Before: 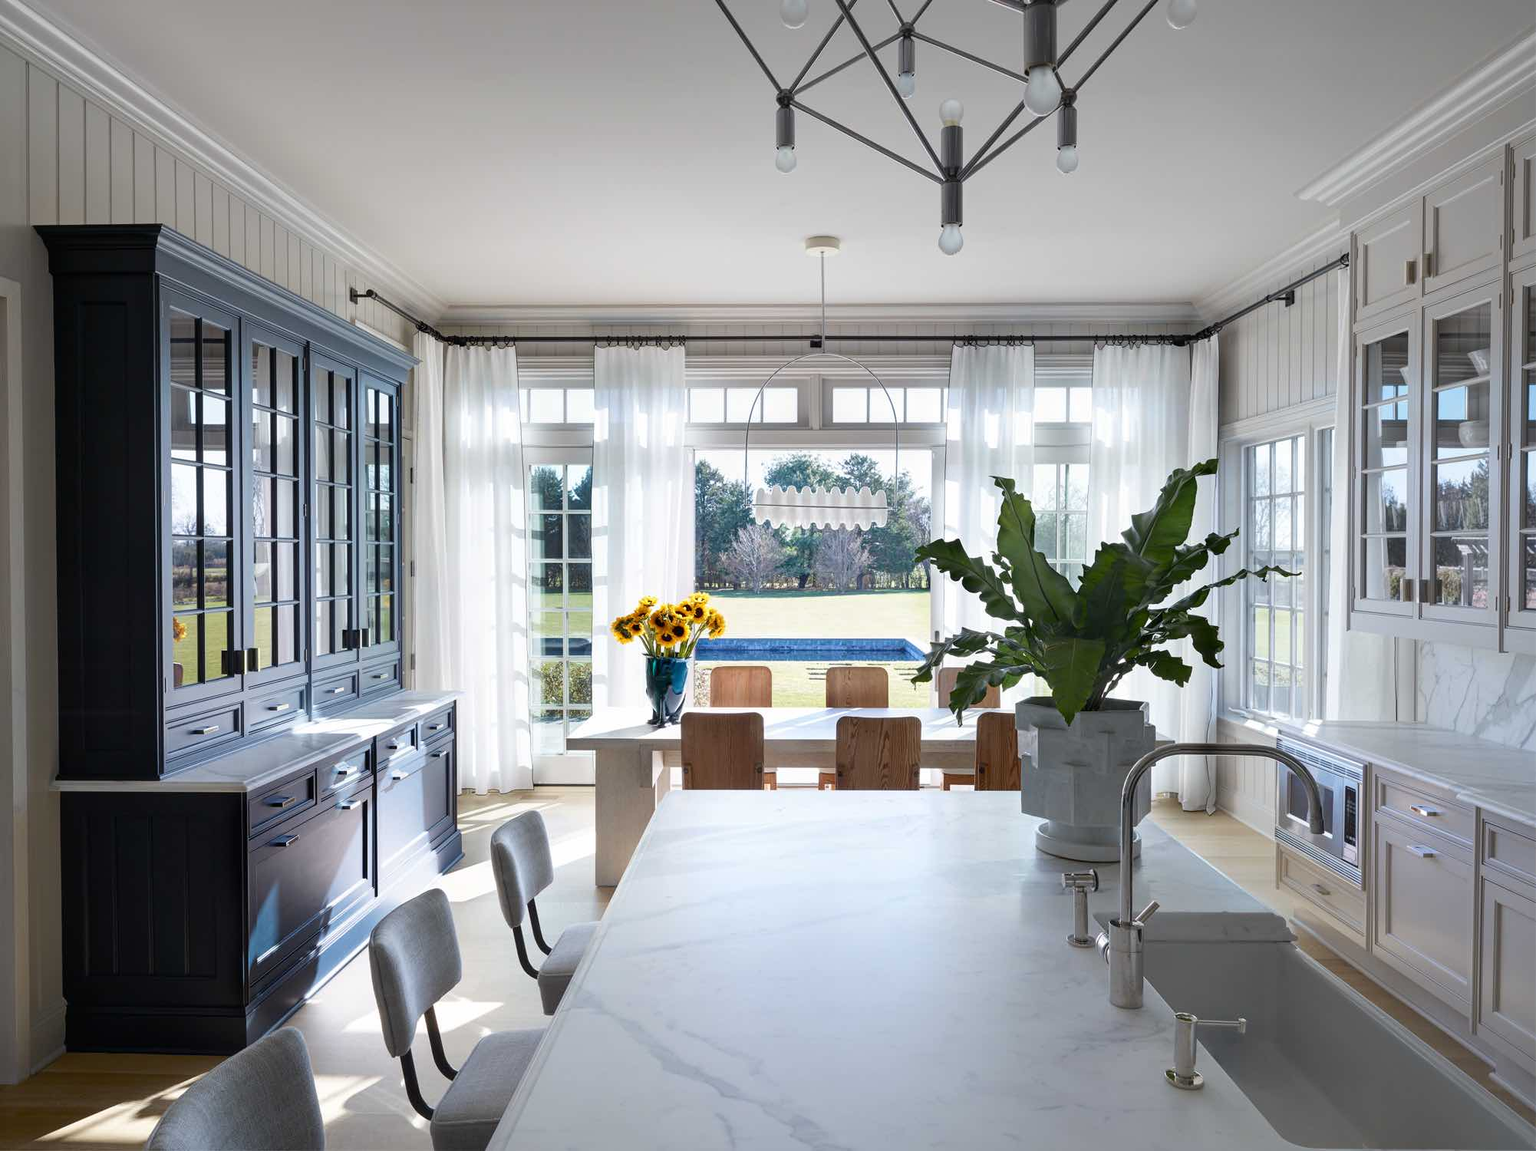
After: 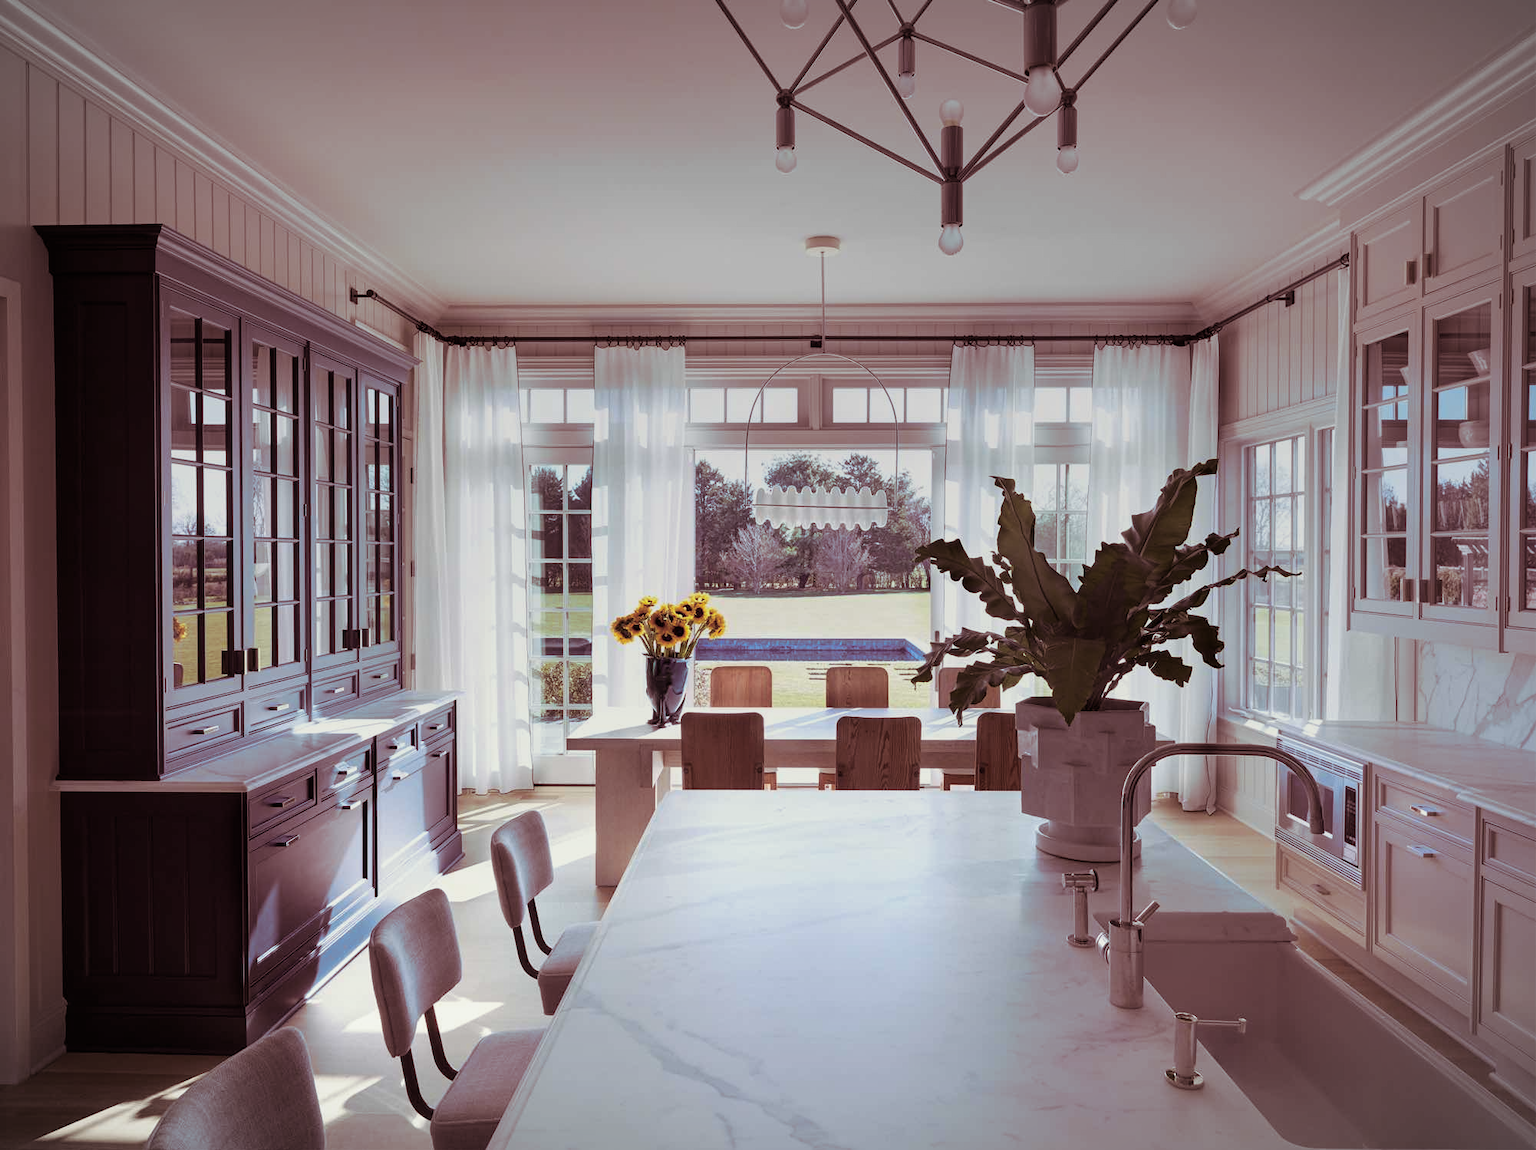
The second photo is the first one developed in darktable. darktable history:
vignetting: fall-off start 100%, brightness -0.282, width/height ratio 1.31
graduated density: rotation 5.63°, offset 76.9
split-toning: on, module defaults
